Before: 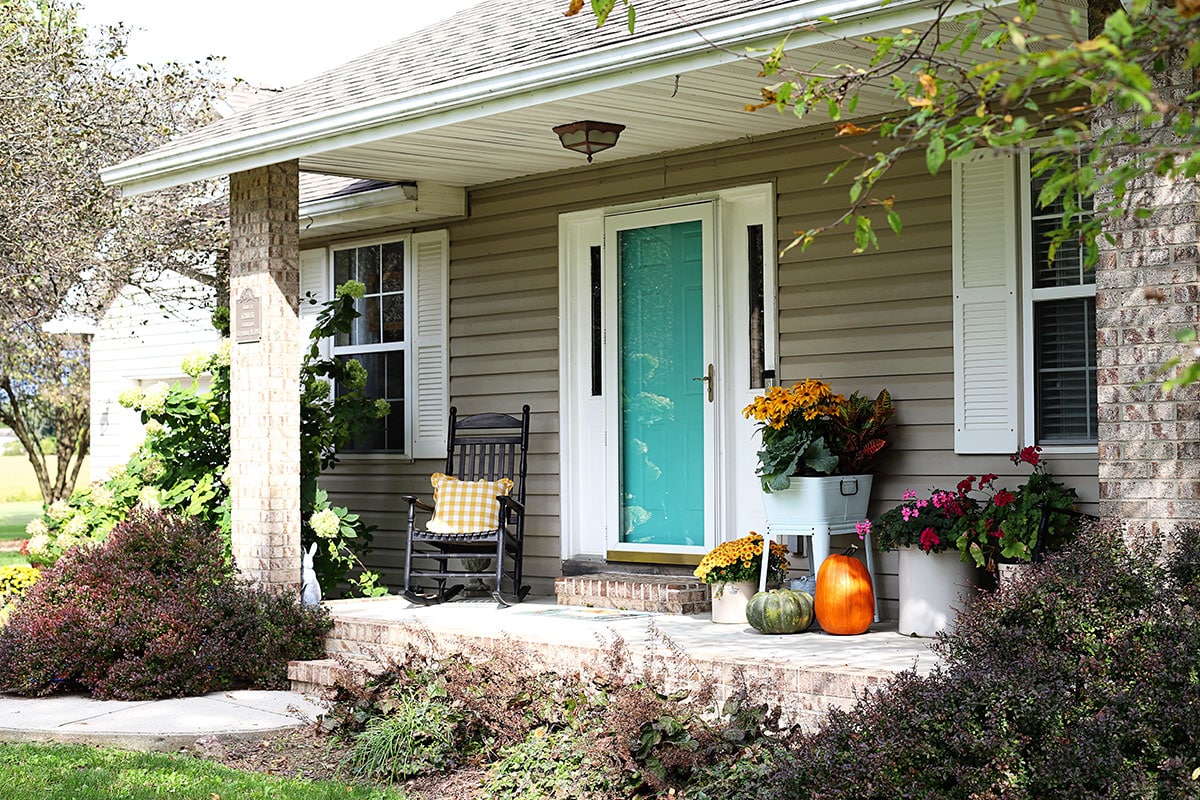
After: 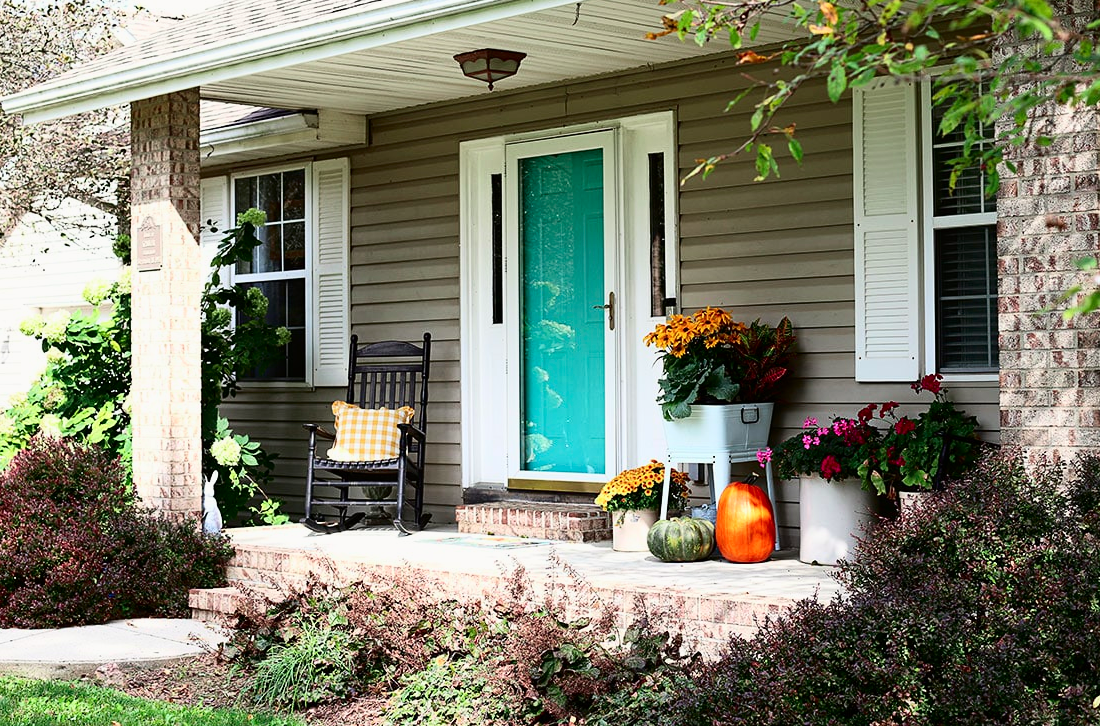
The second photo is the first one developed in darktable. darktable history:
crop and rotate: left 8.262%, top 9.226%
tone curve: curves: ch0 [(0, 0) (0.059, 0.027) (0.178, 0.105) (0.292, 0.233) (0.485, 0.472) (0.837, 0.887) (1, 0.983)]; ch1 [(0, 0) (0.23, 0.166) (0.34, 0.298) (0.371, 0.334) (0.435, 0.413) (0.477, 0.469) (0.499, 0.498) (0.534, 0.551) (0.56, 0.585) (0.754, 0.801) (1, 1)]; ch2 [(0, 0) (0.431, 0.414) (0.498, 0.503) (0.524, 0.531) (0.568, 0.567) (0.6, 0.597) (0.65, 0.651) (0.752, 0.764) (1, 1)], color space Lab, independent channels, preserve colors none
